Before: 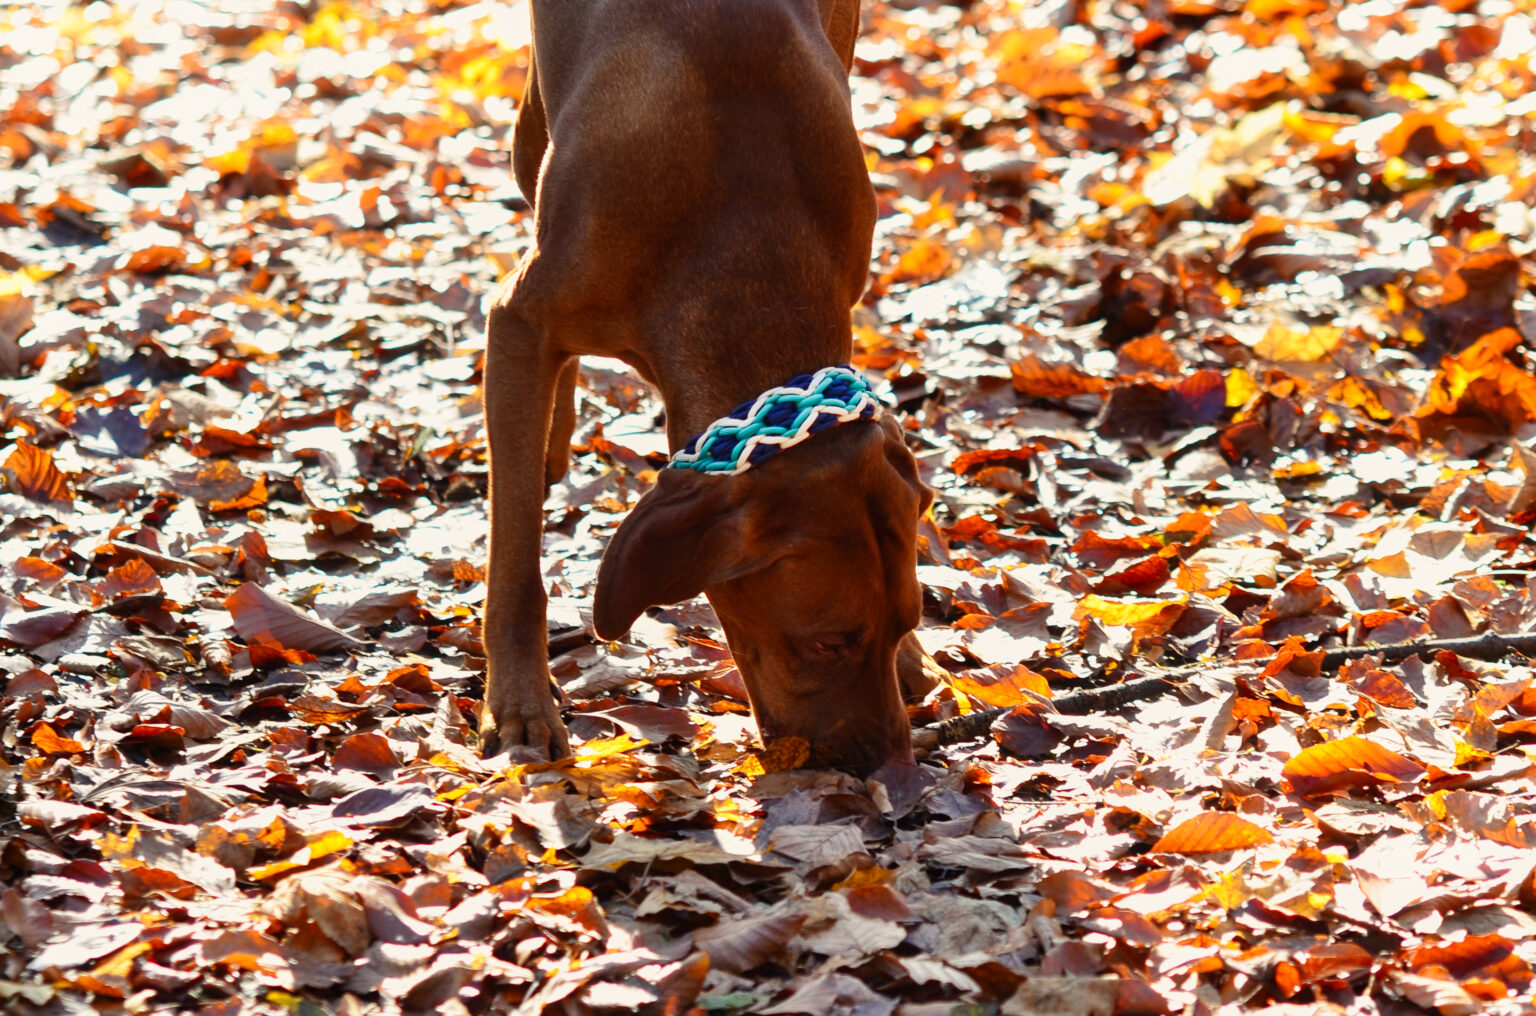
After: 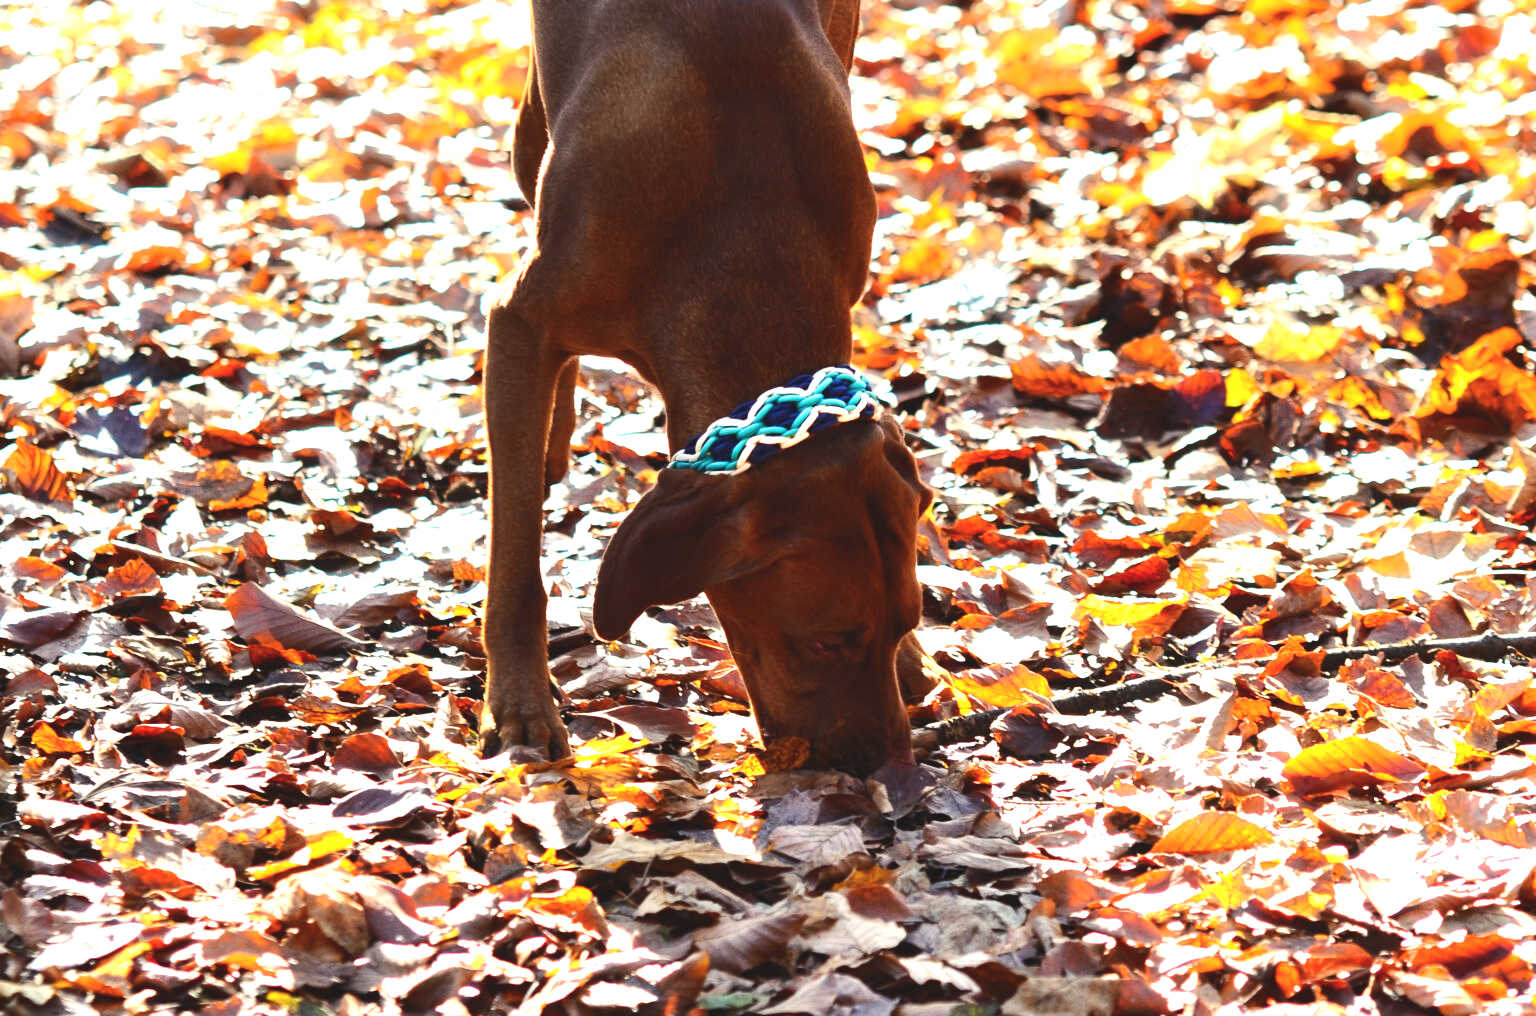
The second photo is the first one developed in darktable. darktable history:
exposure: black level correction -0.008, exposure 0.067 EV, compensate highlight preservation false
tone equalizer: -8 EV 0.001 EV, -7 EV -0.002 EV, -6 EV 0.002 EV, -5 EV -0.03 EV, -4 EV -0.116 EV, -3 EV -0.169 EV, -2 EV 0.24 EV, -1 EV 0.702 EV, +0 EV 0.493 EV
